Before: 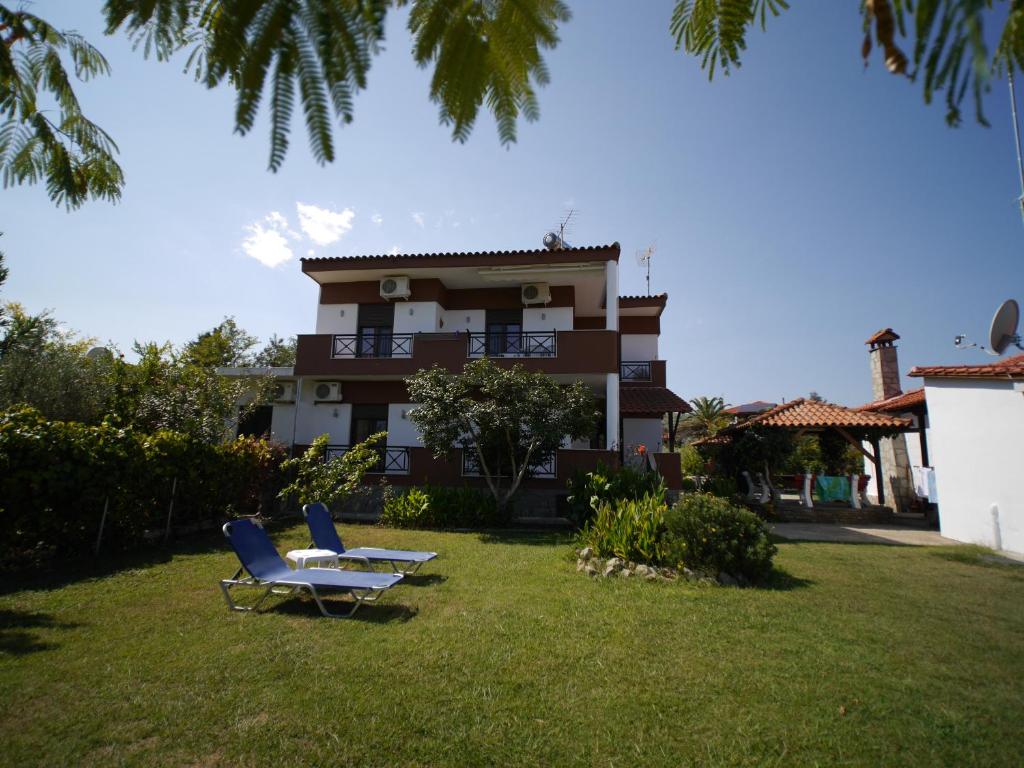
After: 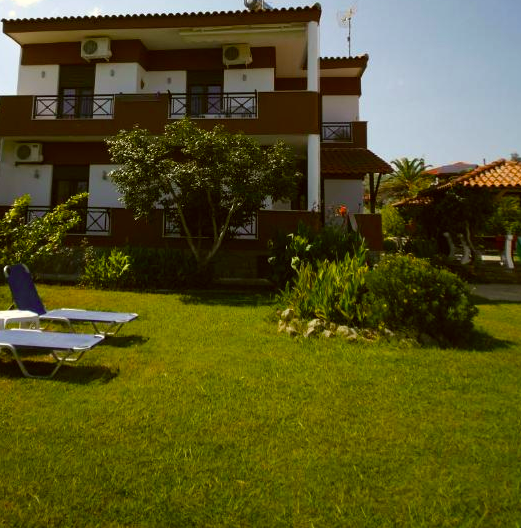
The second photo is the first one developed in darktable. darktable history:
color balance rgb: linear chroma grading › global chroma 15%, perceptual saturation grading › global saturation 30%
crop and rotate: left 29.237%, top 31.152%, right 19.807%
contrast brightness saturation: saturation -0.05
color correction: highlights a* -1.43, highlights b* 10.12, shadows a* 0.395, shadows b* 19.35
shadows and highlights: shadows 0, highlights 40
